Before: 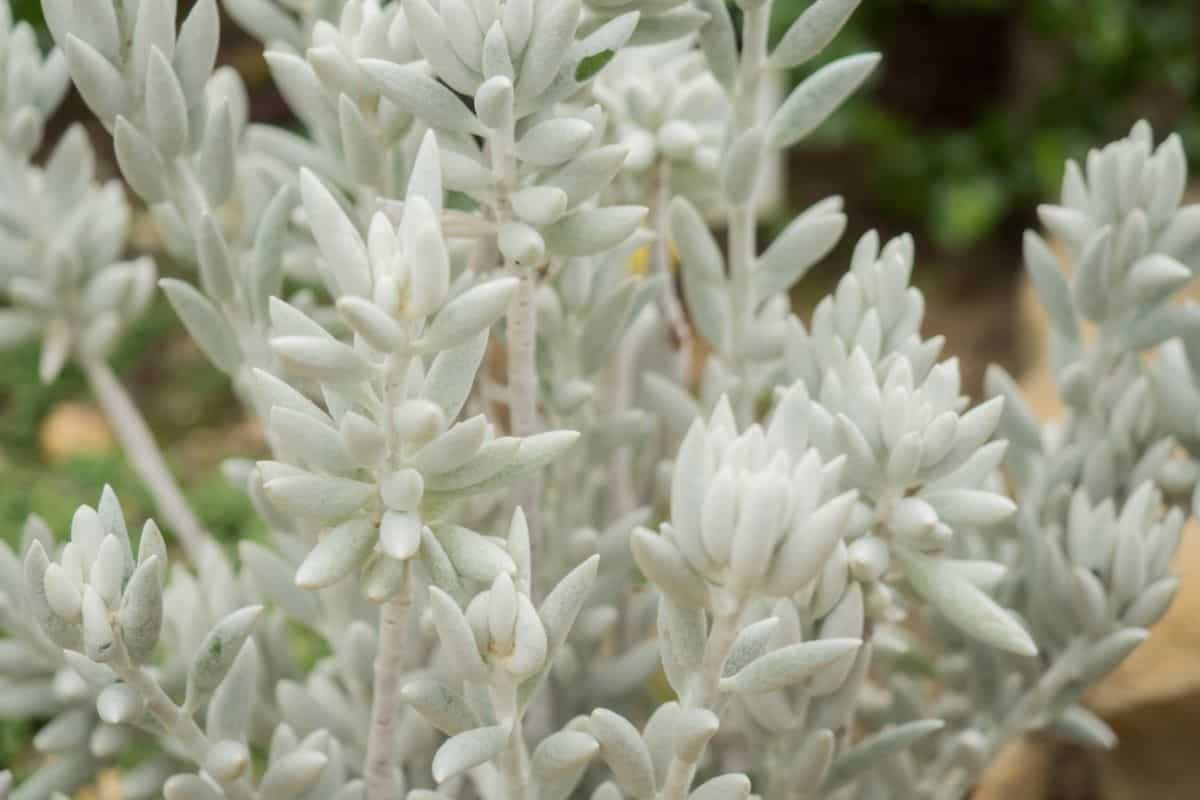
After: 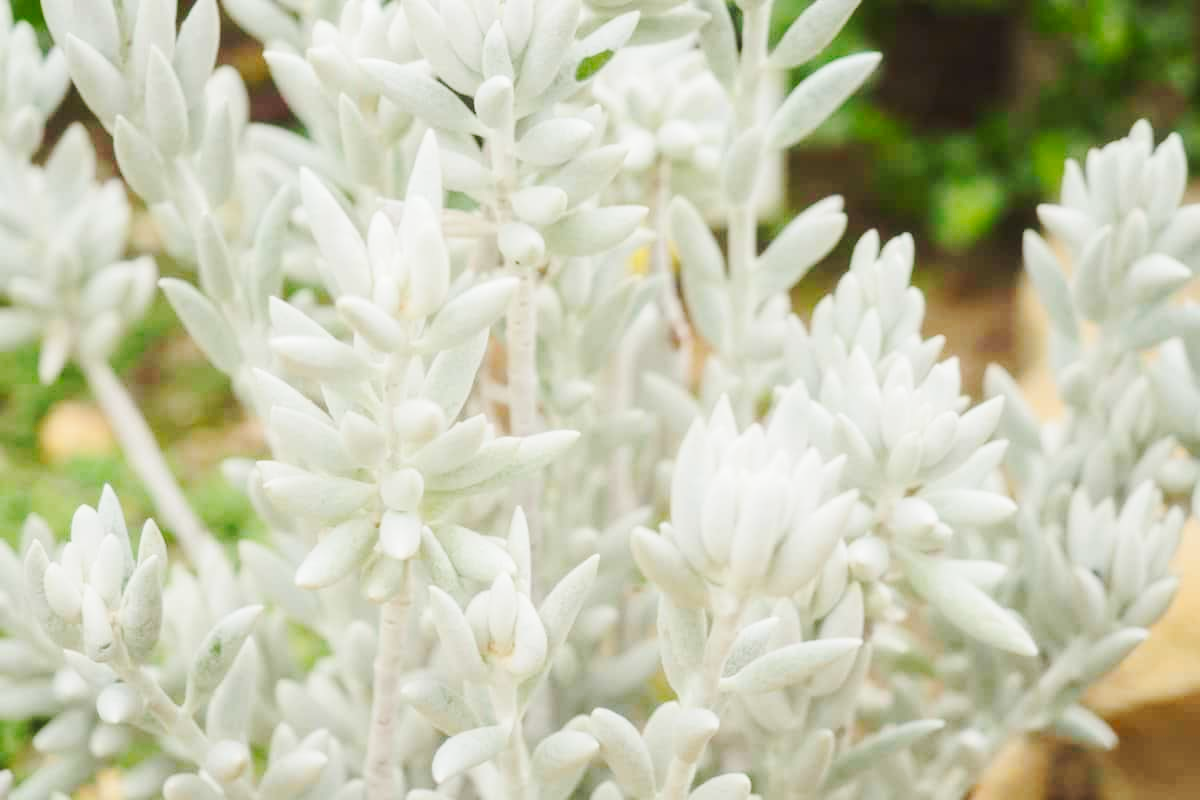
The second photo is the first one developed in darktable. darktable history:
color correction: highlights b* -0.029, saturation 1.32
base curve: curves: ch0 [(0, 0.007) (0.028, 0.063) (0.121, 0.311) (0.46, 0.743) (0.859, 0.957) (1, 1)], preserve colors none
